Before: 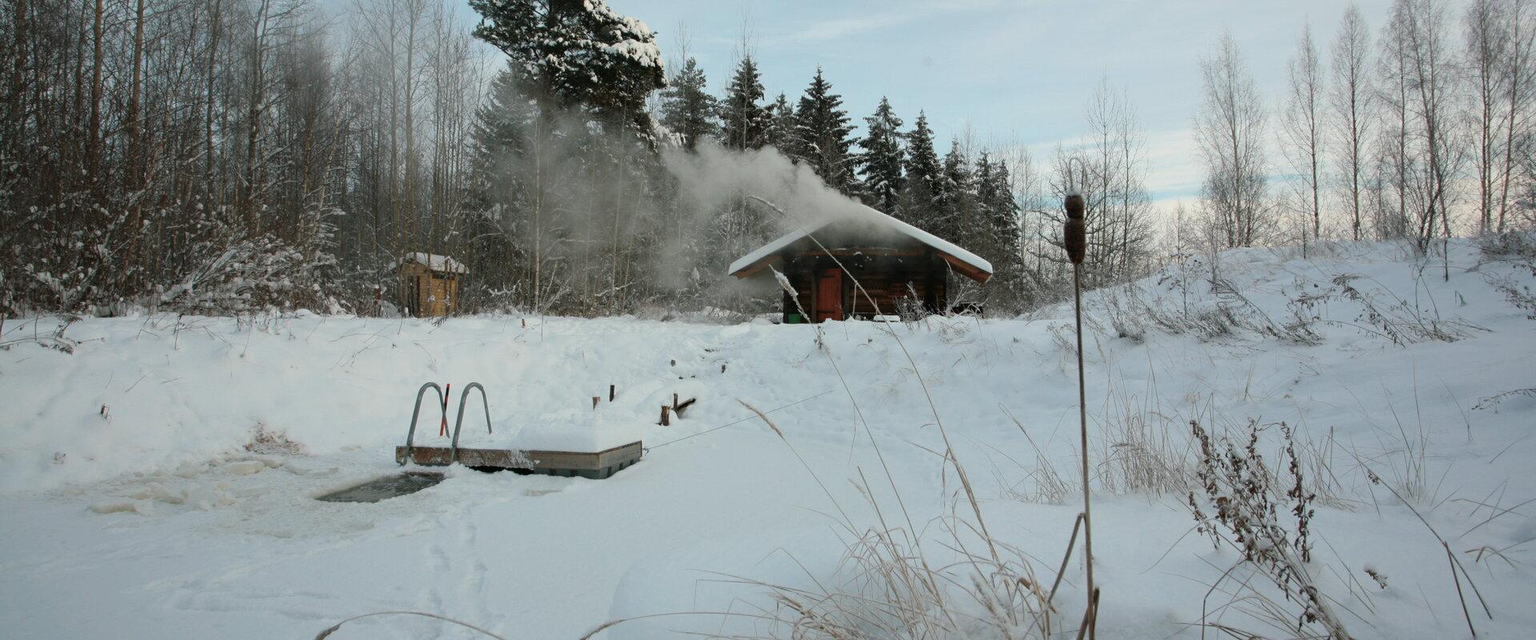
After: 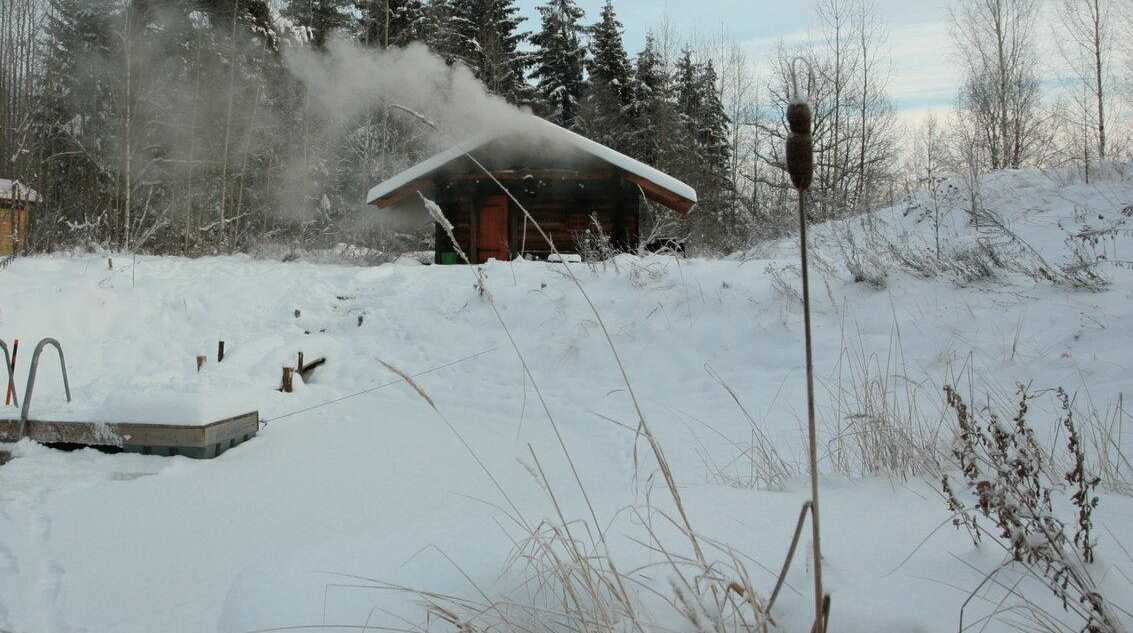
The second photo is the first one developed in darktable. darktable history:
crop and rotate: left 28.354%, top 17.509%, right 12.634%, bottom 3.336%
